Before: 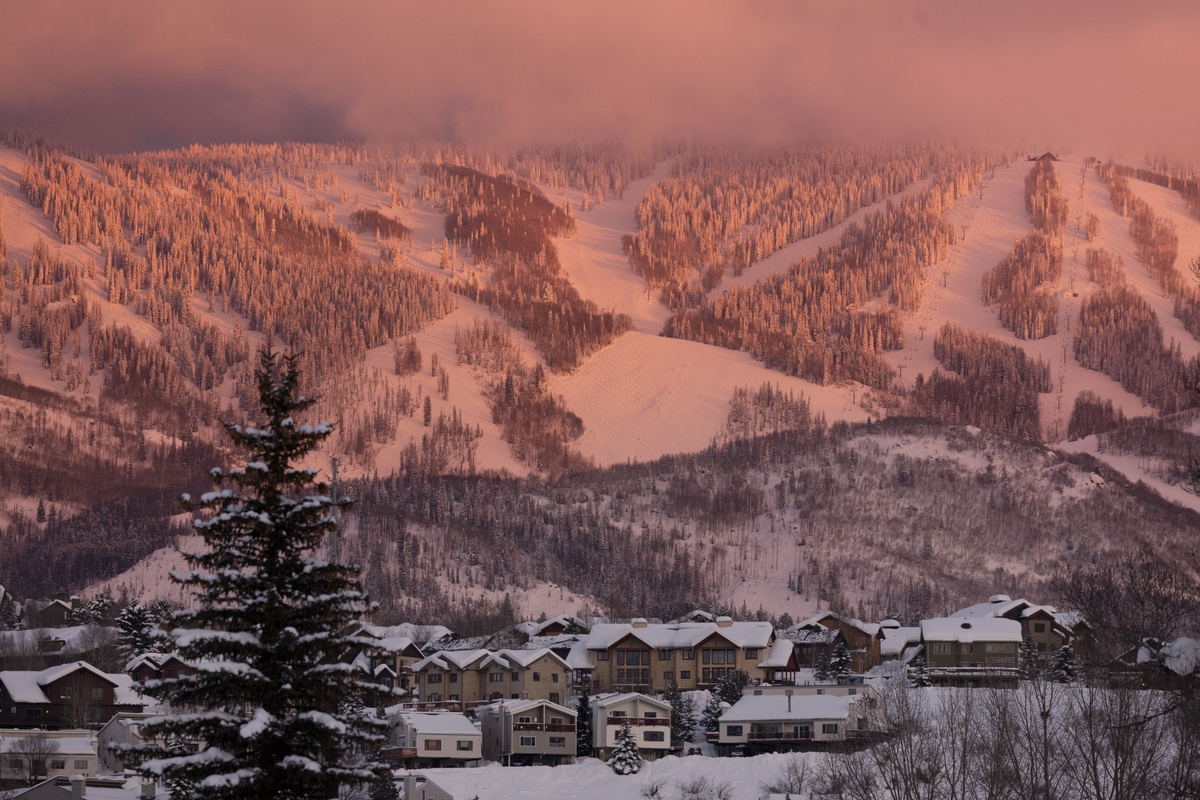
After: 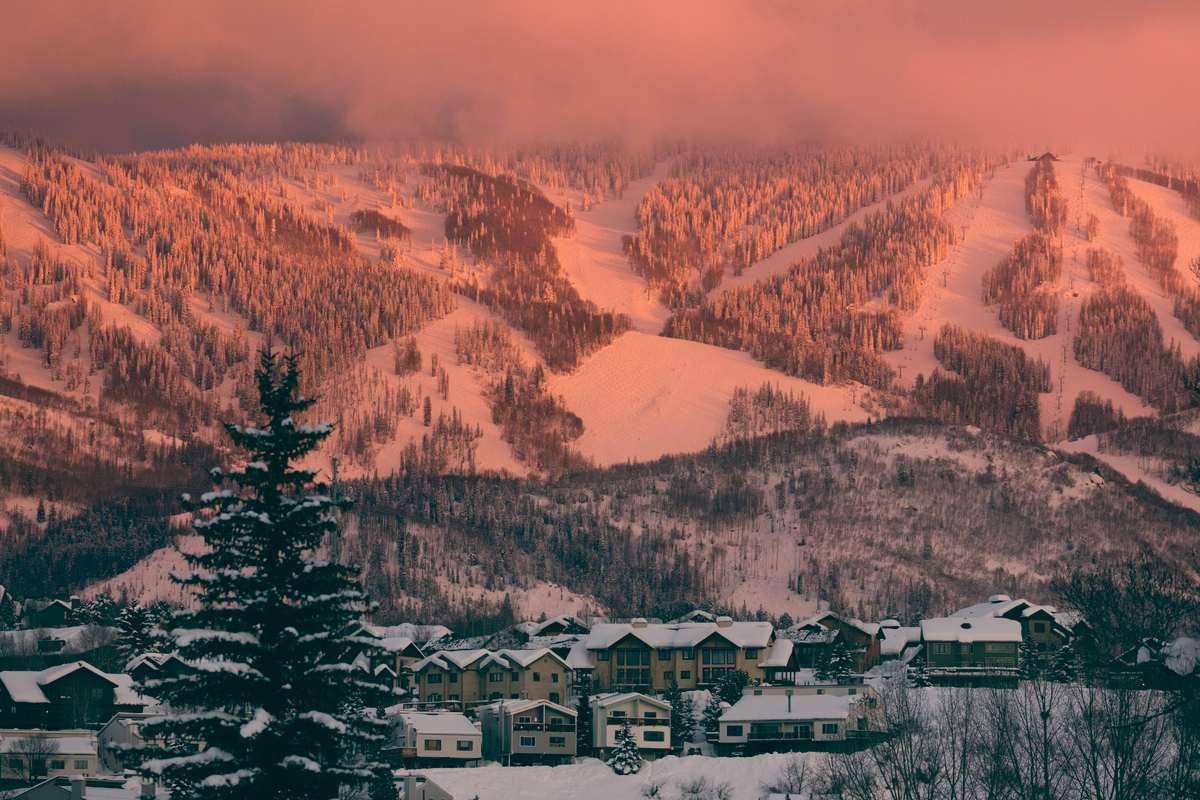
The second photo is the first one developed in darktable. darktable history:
tone equalizer: on, module defaults
color balance: lift [1.005, 0.99, 1.007, 1.01], gamma [1, 0.979, 1.011, 1.021], gain [0.923, 1.098, 1.025, 0.902], input saturation 90.45%, contrast 7.73%, output saturation 105.91%
